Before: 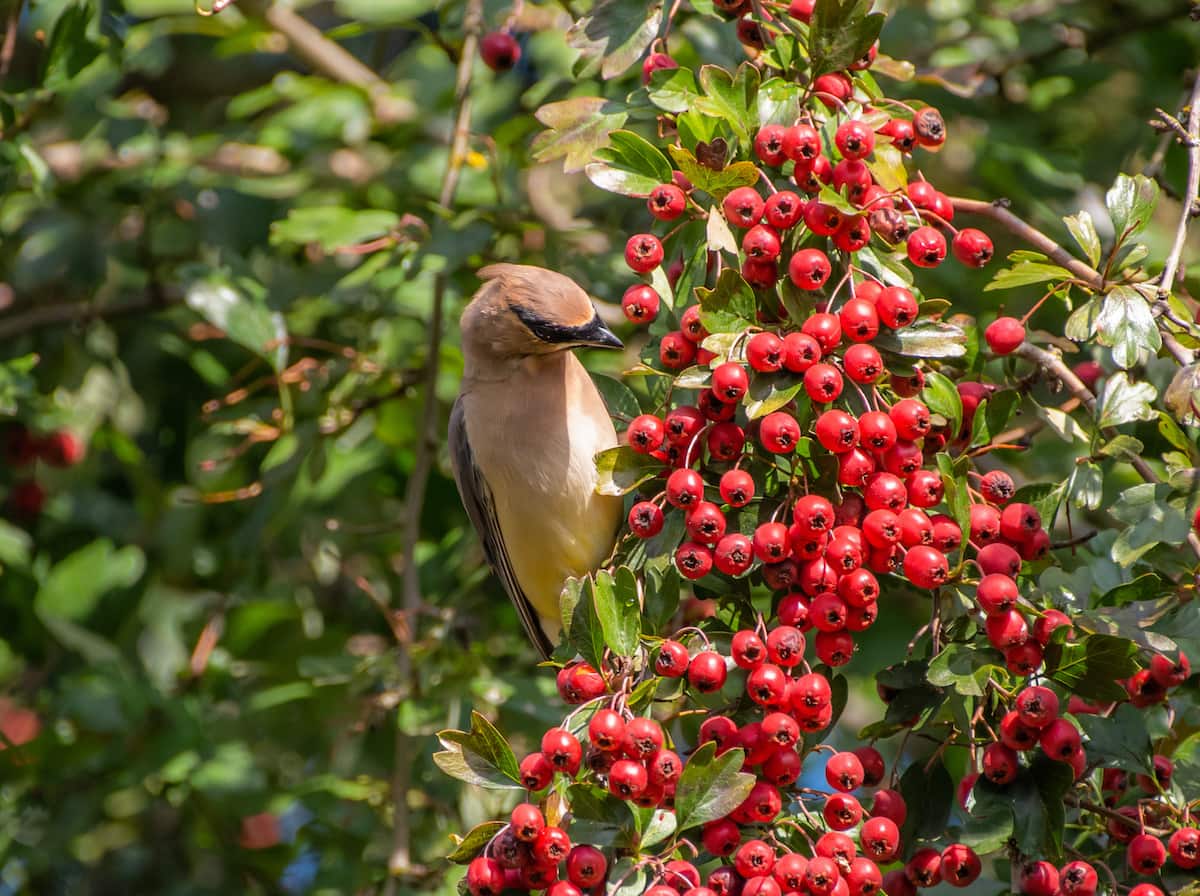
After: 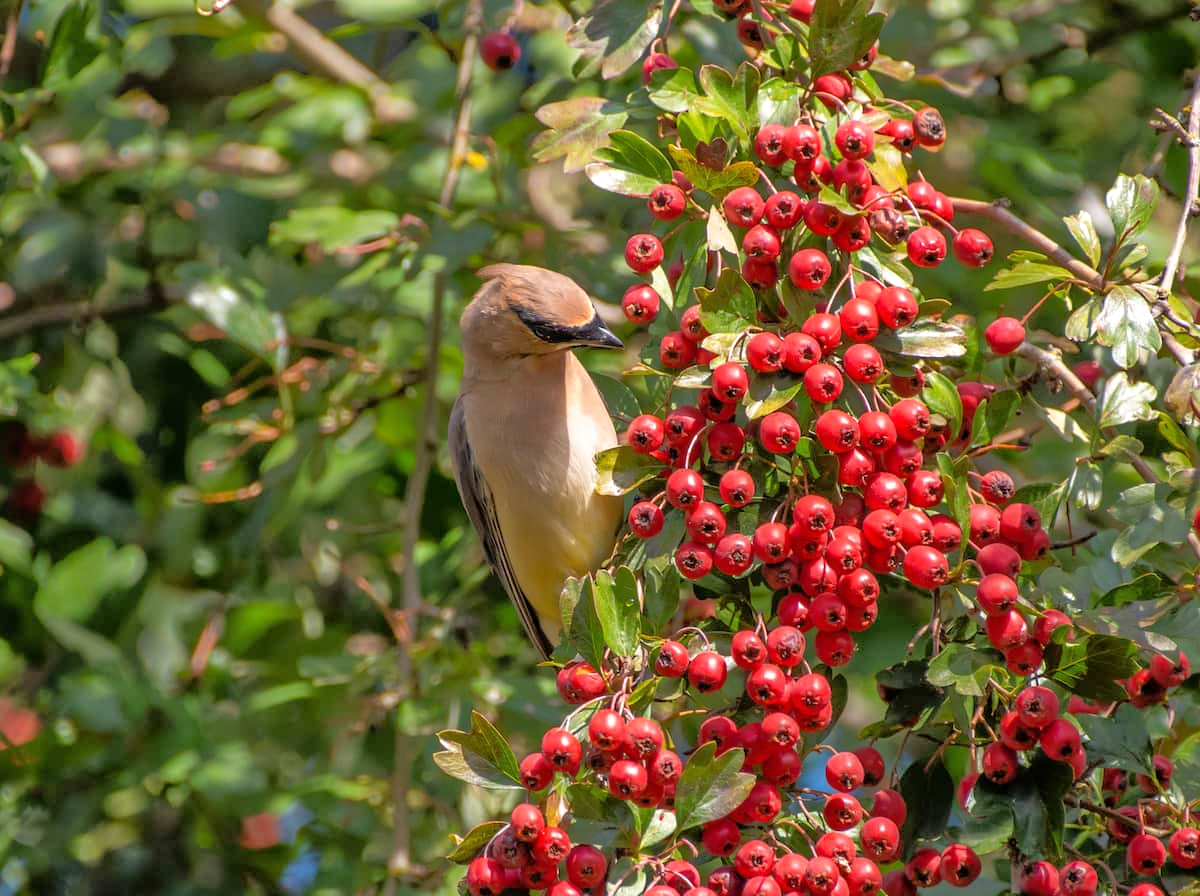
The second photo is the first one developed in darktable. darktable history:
tone equalizer: -8 EV -0.528 EV, -7 EV -0.319 EV, -6 EV -0.083 EV, -5 EV 0.413 EV, -4 EV 0.985 EV, -3 EV 0.791 EV, -2 EV -0.01 EV, -1 EV 0.14 EV, +0 EV -0.012 EV, smoothing 1
